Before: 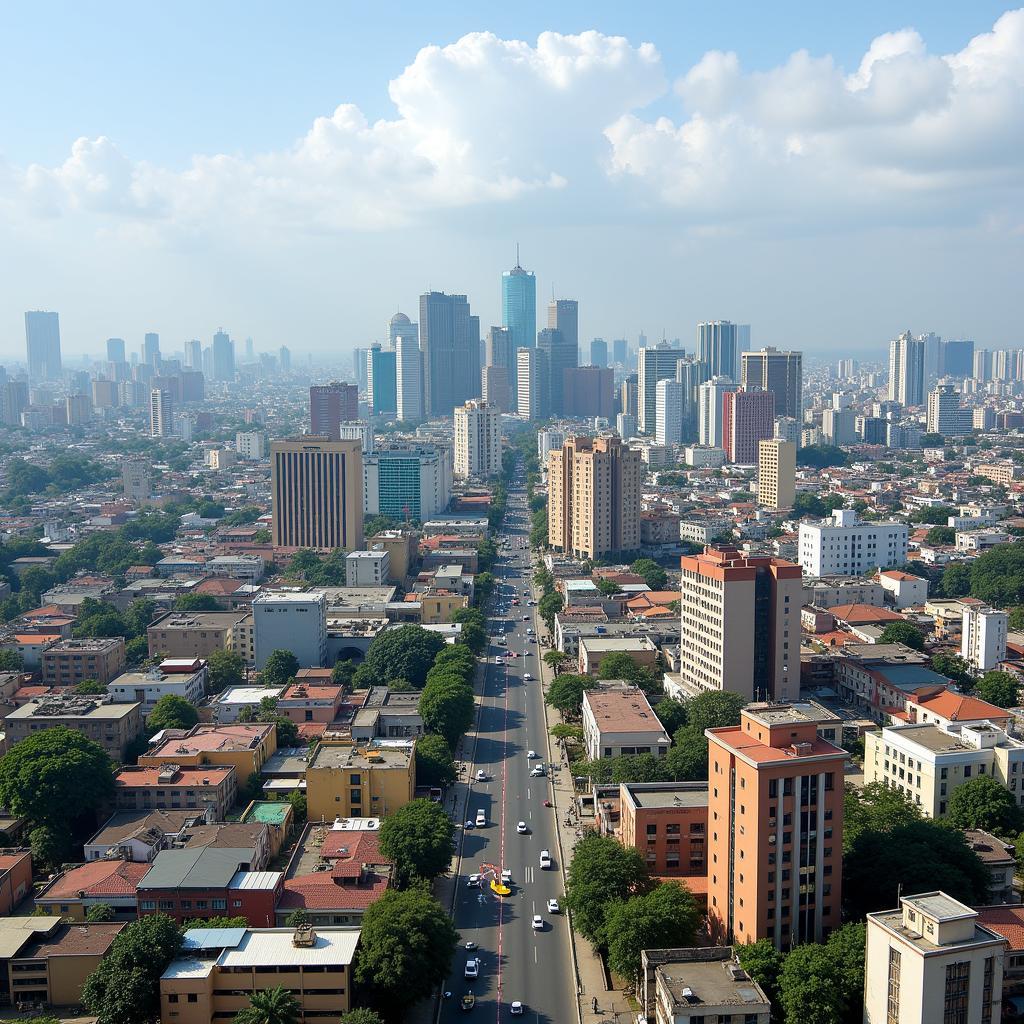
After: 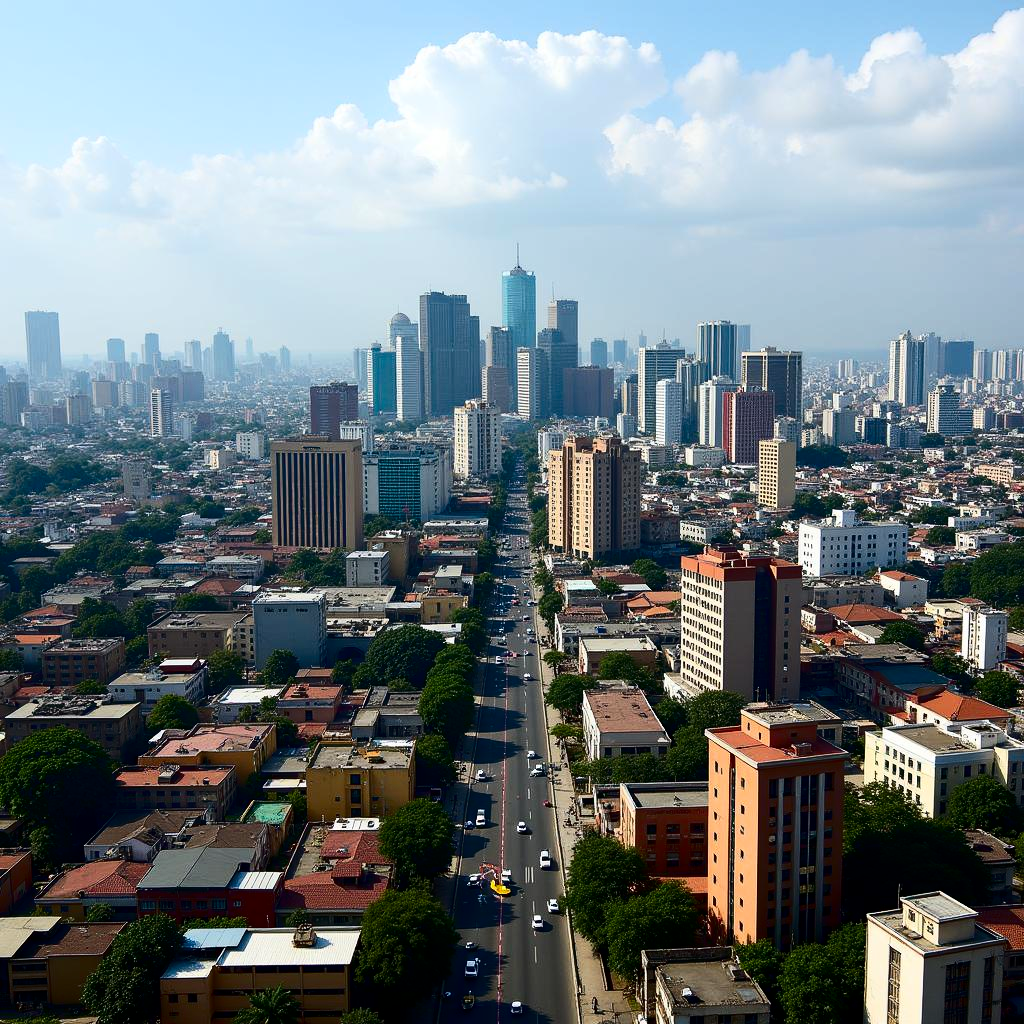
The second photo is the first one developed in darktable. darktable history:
contrast brightness saturation: contrast 0.237, brightness -0.23, saturation 0.15
